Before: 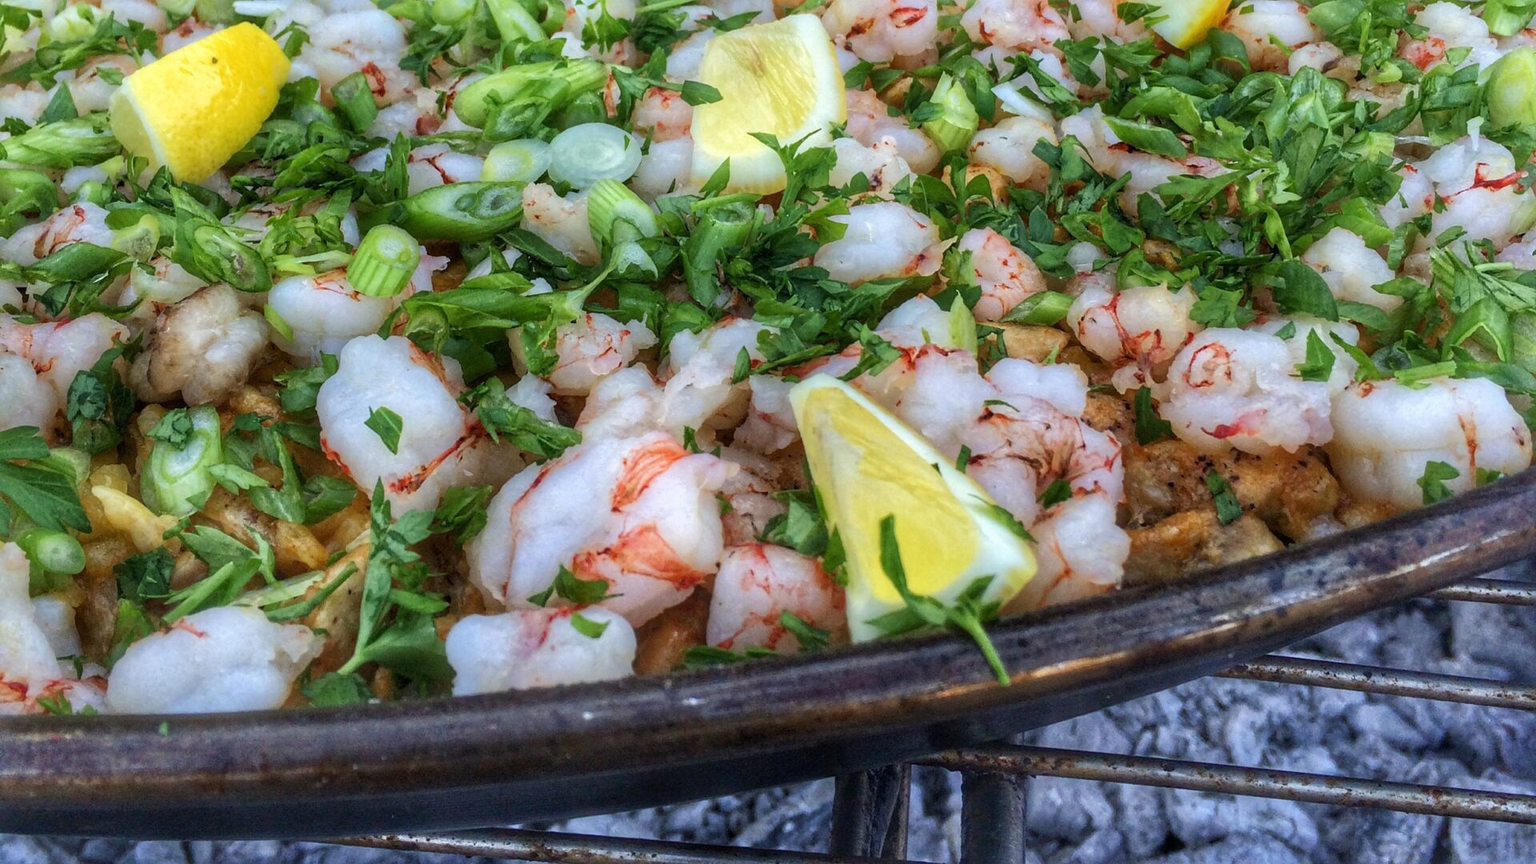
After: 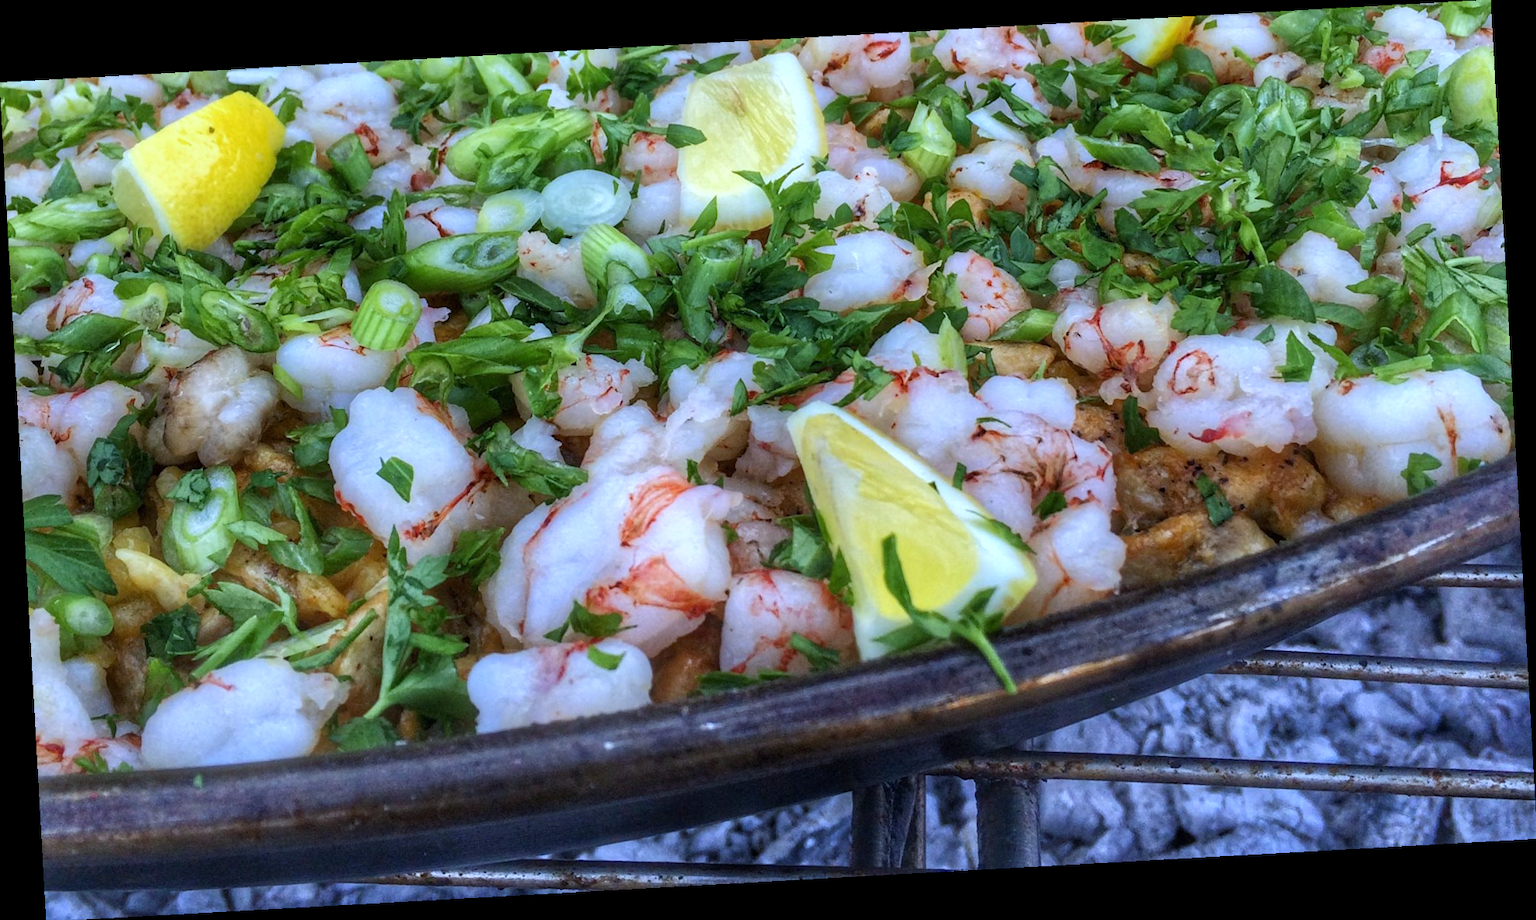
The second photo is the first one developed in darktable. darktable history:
white balance: red 0.948, green 1.02, blue 1.176
rotate and perspective: rotation -3.18°, automatic cropping off
